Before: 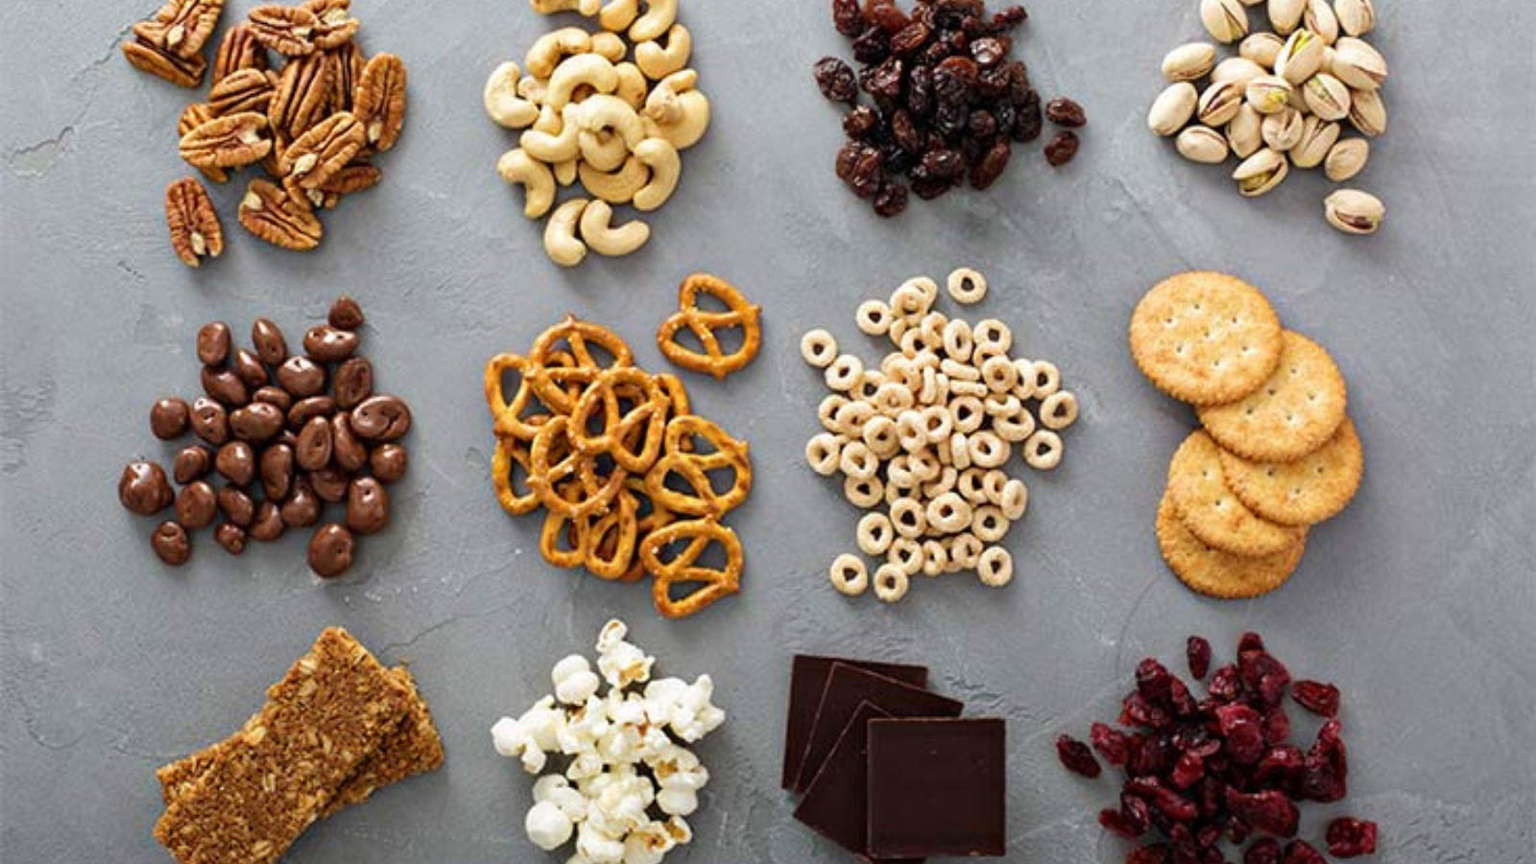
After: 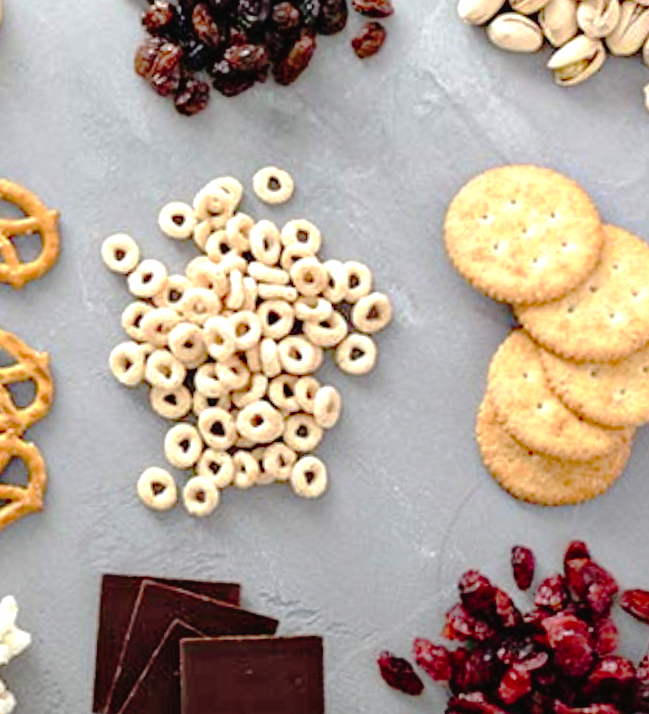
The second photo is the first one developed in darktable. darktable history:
rotate and perspective: rotation -1.24°, automatic cropping off
exposure: exposure 0.6 EV, compensate highlight preservation false
tone curve: curves: ch0 [(0, 0) (0.003, 0.019) (0.011, 0.019) (0.025, 0.023) (0.044, 0.032) (0.069, 0.046) (0.1, 0.073) (0.136, 0.129) (0.177, 0.207) (0.224, 0.295) (0.277, 0.394) (0.335, 0.48) (0.399, 0.524) (0.468, 0.575) (0.543, 0.628) (0.623, 0.684) (0.709, 0.739) (0.801, 0.808) (0.898, 0.9) (1, 1)], preserve colors none
crop: left 45.721%, top 13.393%, right 14.118%, bottom 10.01%
